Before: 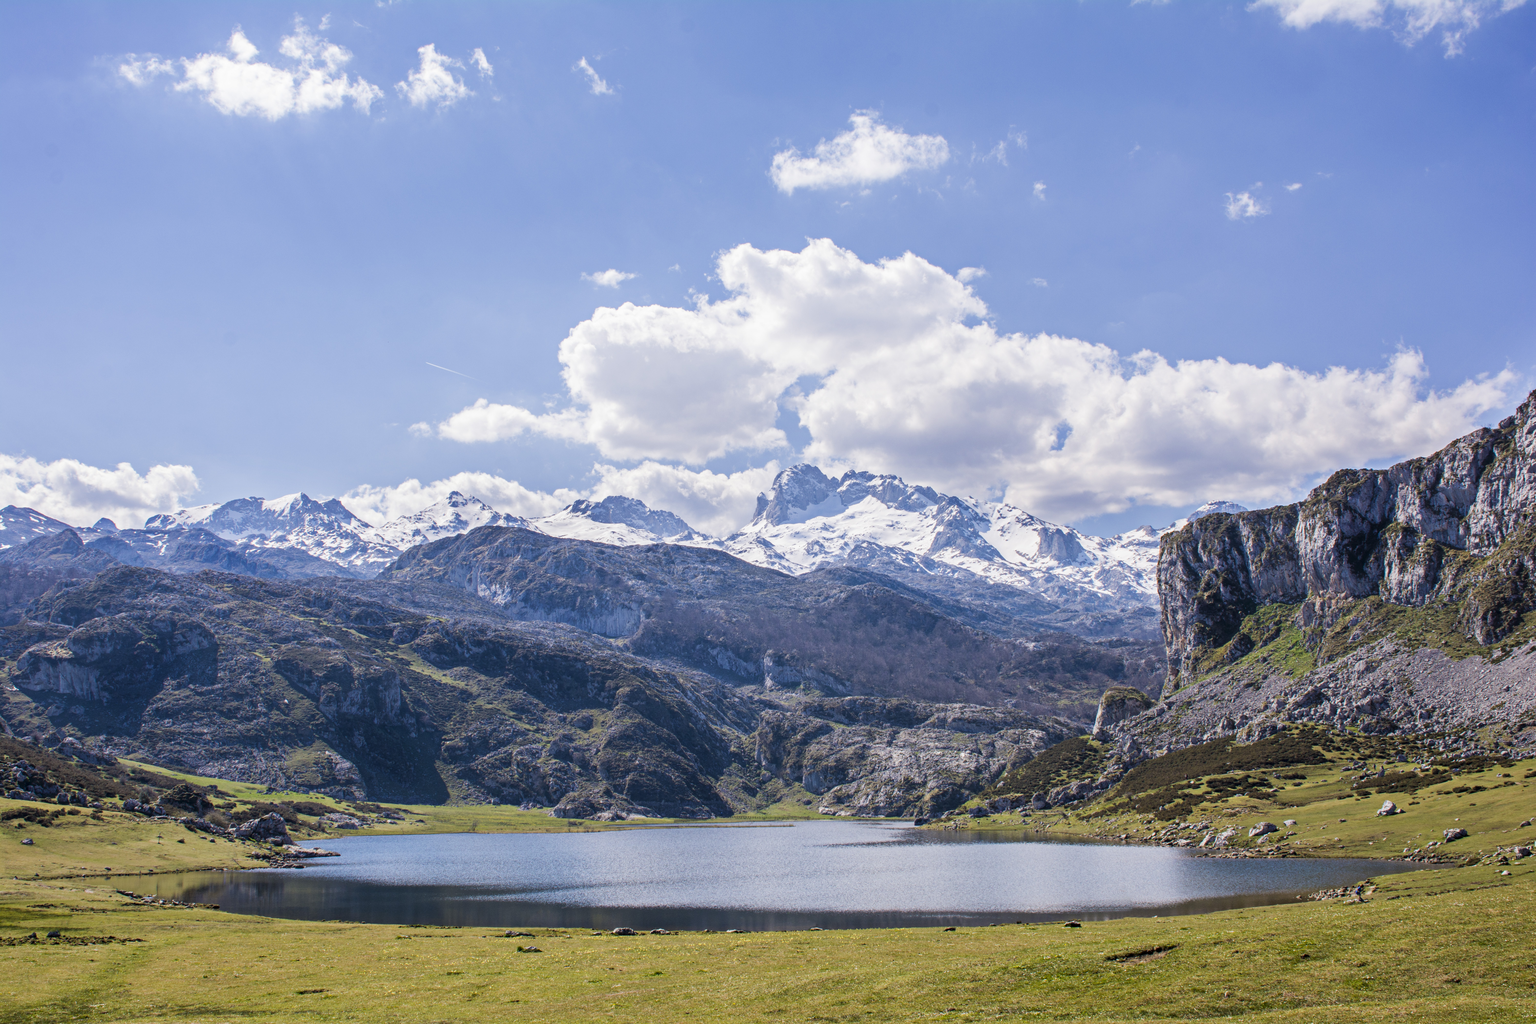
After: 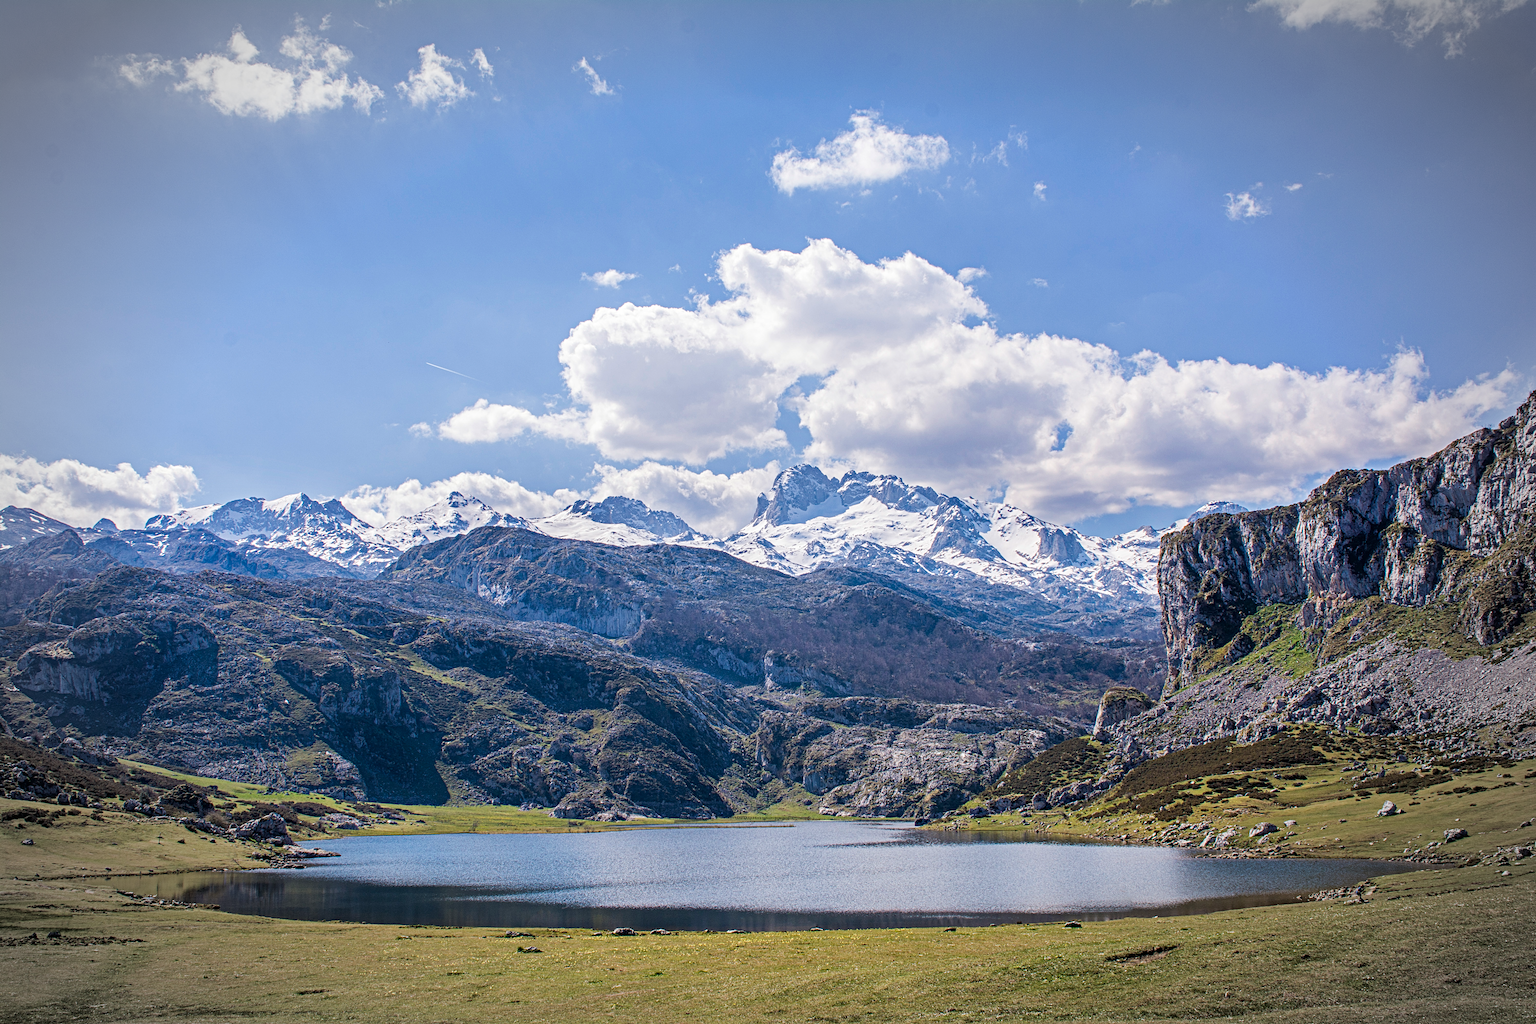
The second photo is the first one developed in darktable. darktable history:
haze removal: compatibility mode true, adaptive false
vignetting: fall-off start 79.43%, saturation -0.649, width/height ratio 1.327, unbound false
contrast equalizer: y [[0.5, 0.5, 0.5, 0.539, 0.64, 0.611], [0.5 ×6], [0.5 ×6], [0 ×6], [0 ×6]]
